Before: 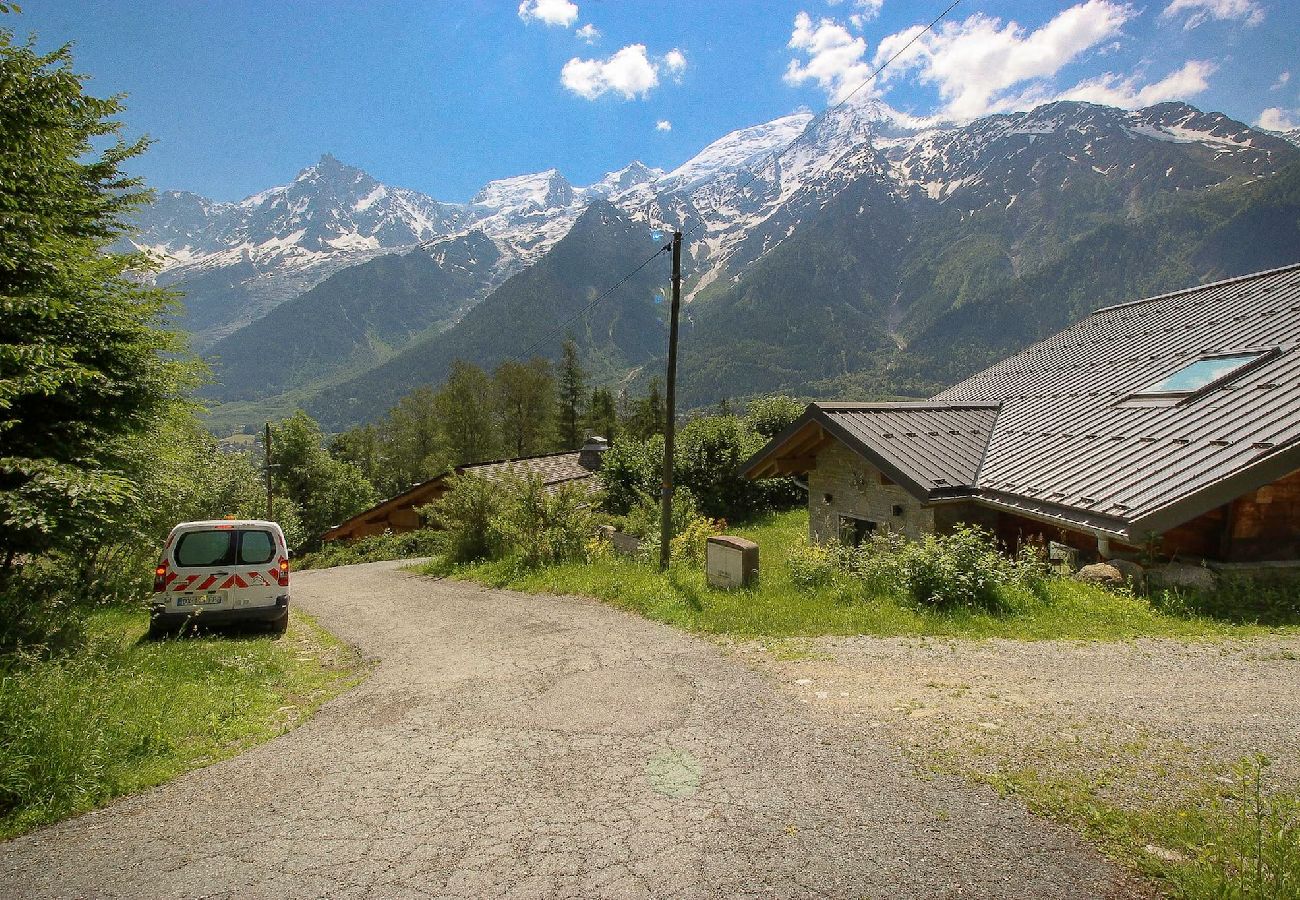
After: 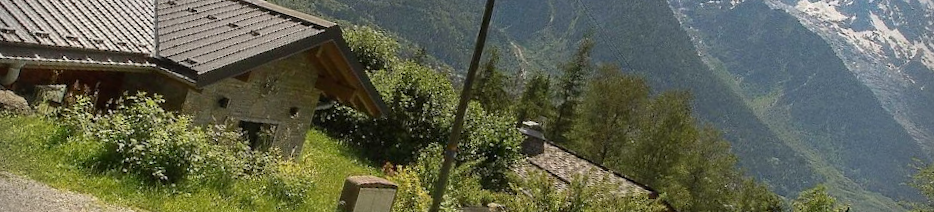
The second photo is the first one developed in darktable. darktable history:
rotate and perspective: rotation -1.32°, lens shift (horizontal) -0.031, crop left 0.015, crop right 0.985, crop top 0.047, crop bottom 0.982
crop and rotate: angle 16.12°, top 30.835%, bottom 35.653%
vignetting: fall-off start 88.03%, fall-off radius 24.9%
